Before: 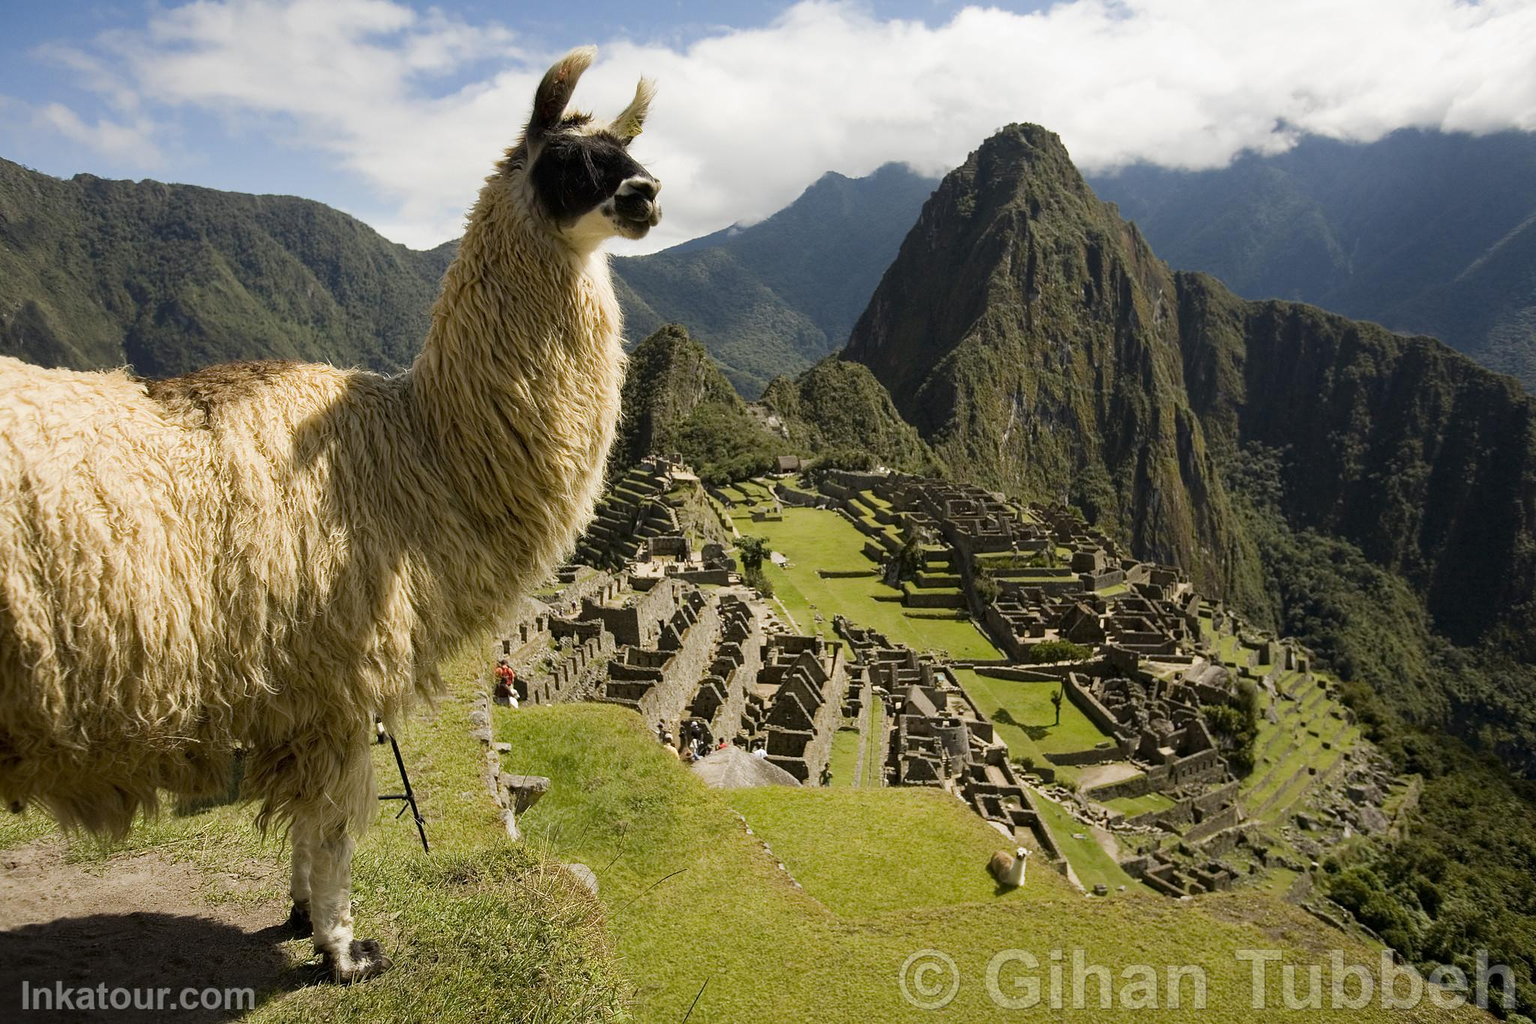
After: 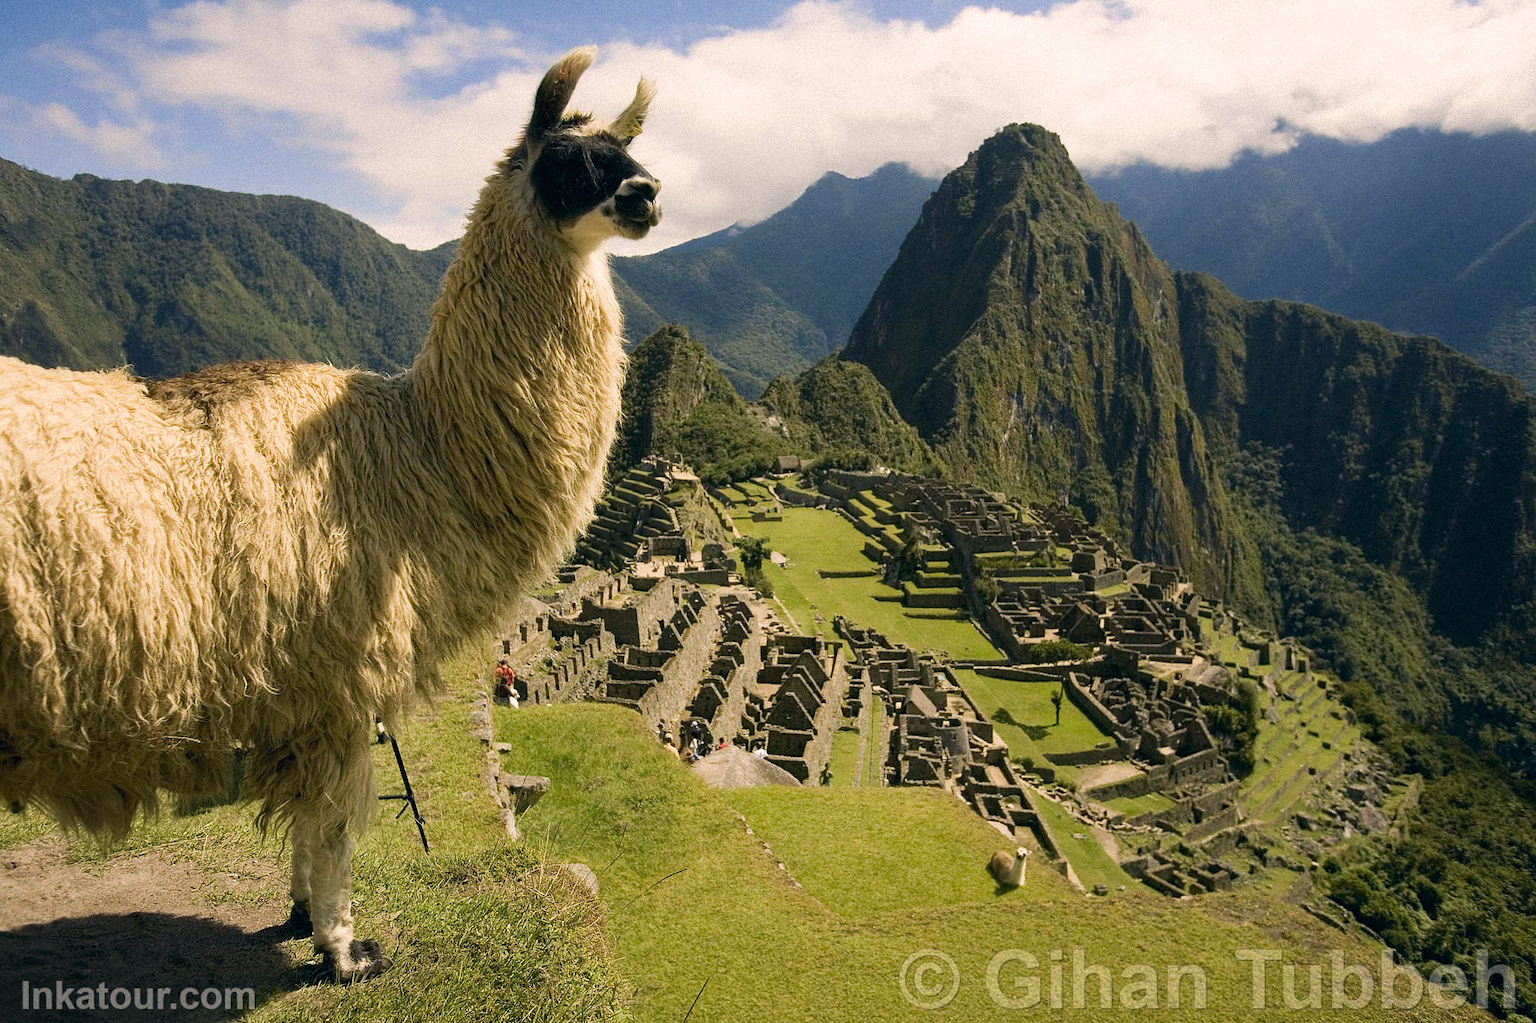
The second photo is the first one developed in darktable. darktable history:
grain: mid-tones bias 0%
rotate and perspective: crop left 0, crop top 0
velvia: on, module defaults
color correction: highlights a* 5.38, highlights b* 5.3, shadows a* -4.26, shadows b* -5.11
